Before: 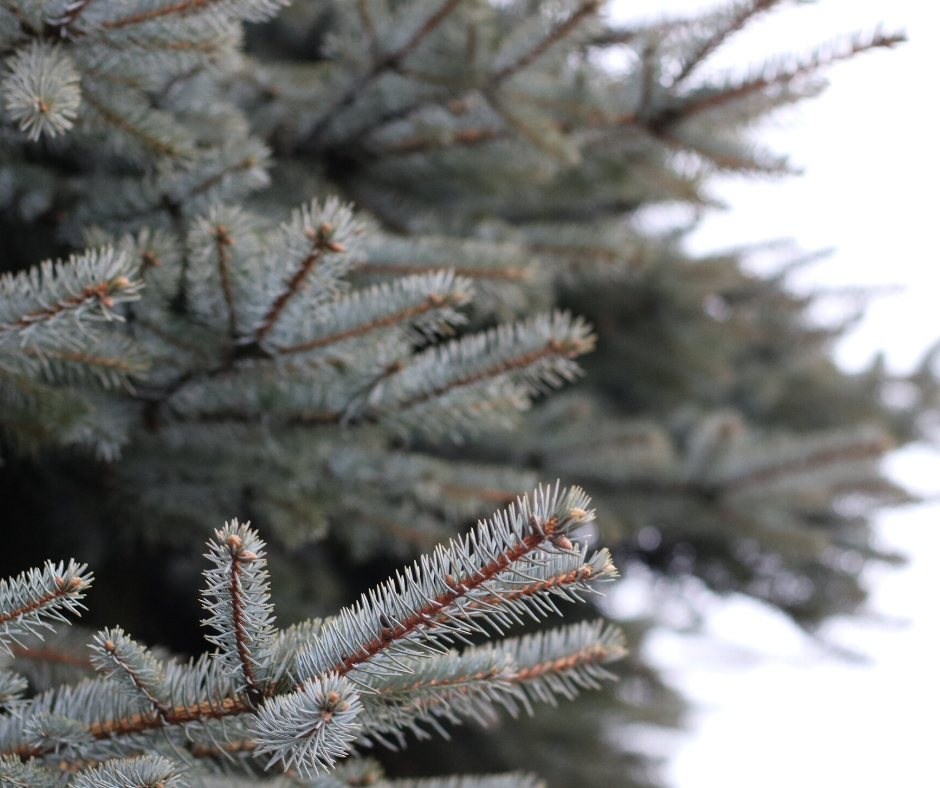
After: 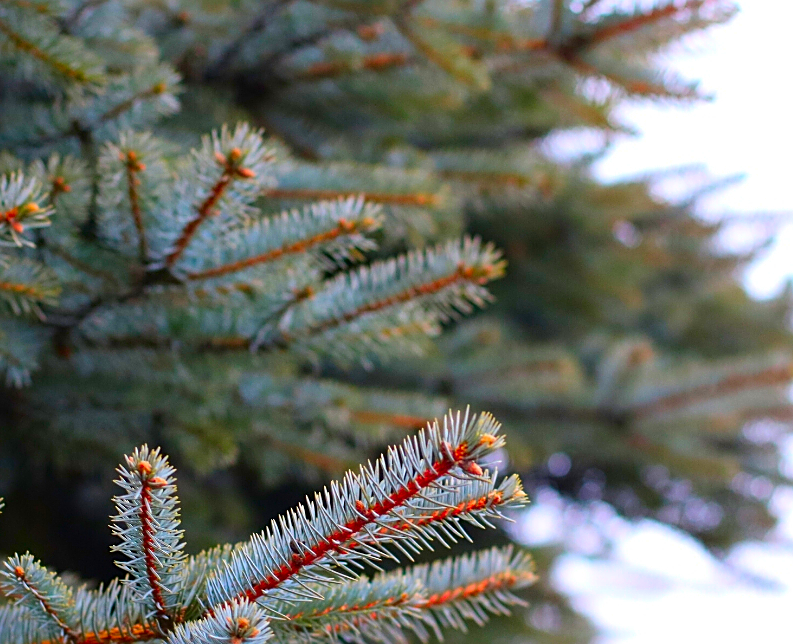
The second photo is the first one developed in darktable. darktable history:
sharpen: radius 1.941
color correction: highlights b* -0.01, saturation 2.99
crop and rotate: left 9.677%, top 9.421%, right 5.95%, bottom 8.752%
